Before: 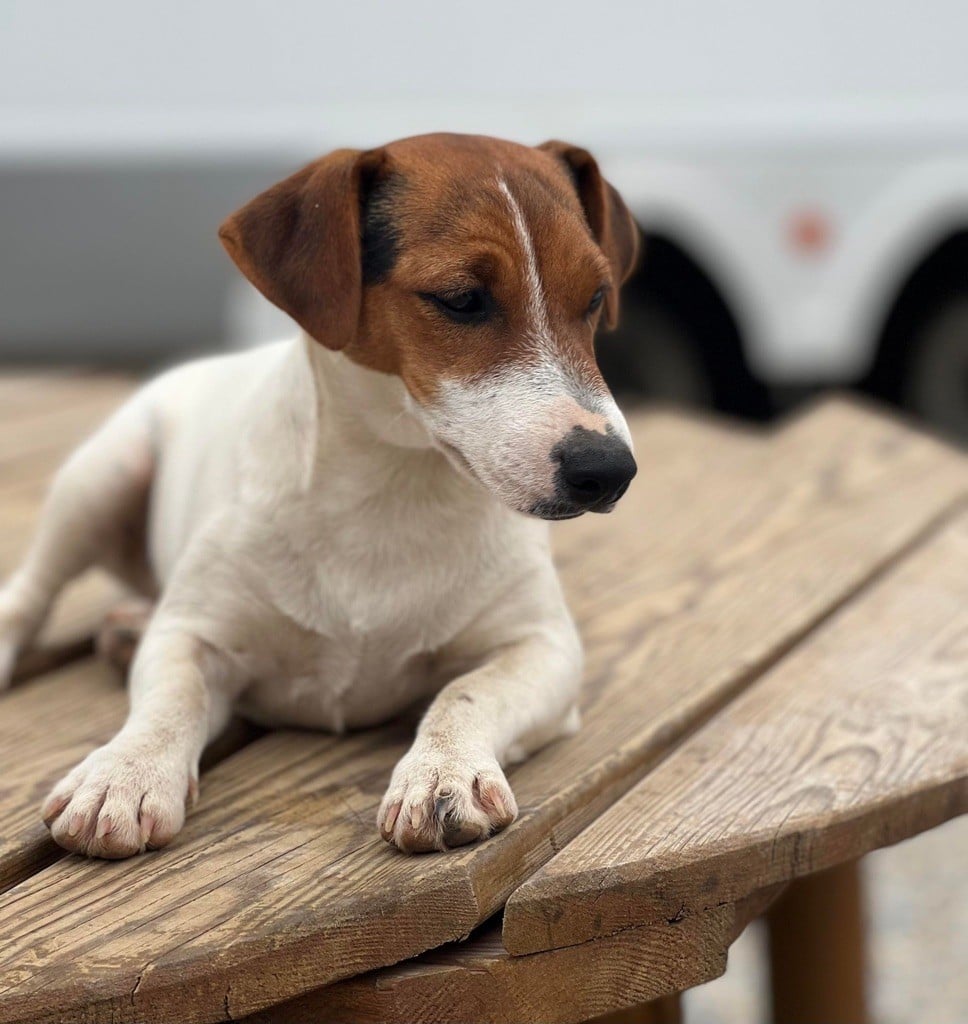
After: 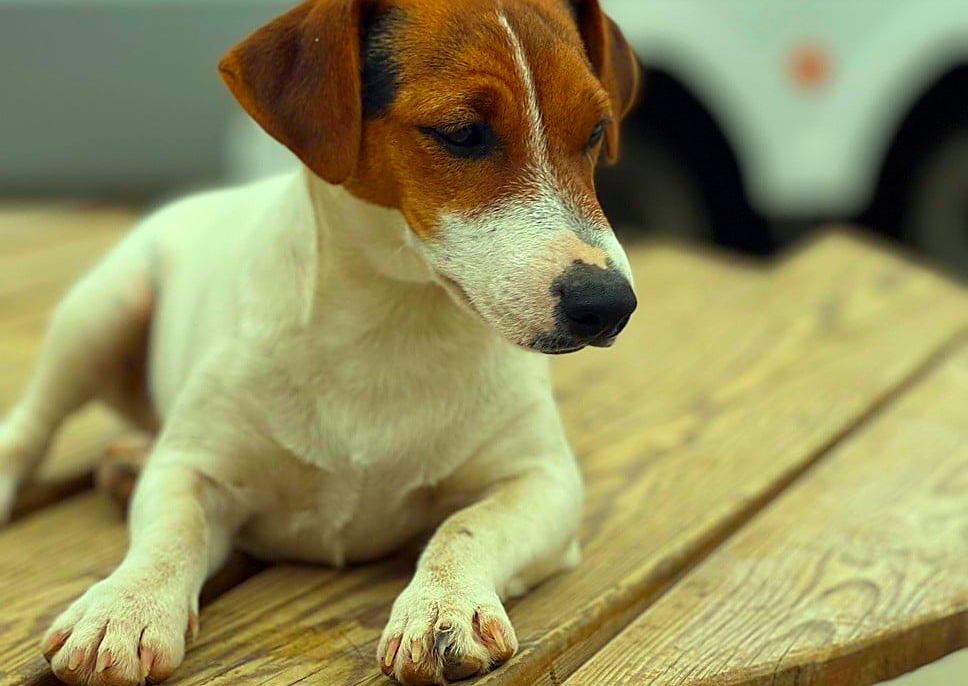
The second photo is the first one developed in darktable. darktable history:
crop: top 16.243%, bottom 16.758%
sharpen: on, module defaults
color correction: highlights a* -11.05, highlights b* 9.86, saturation 1.71
